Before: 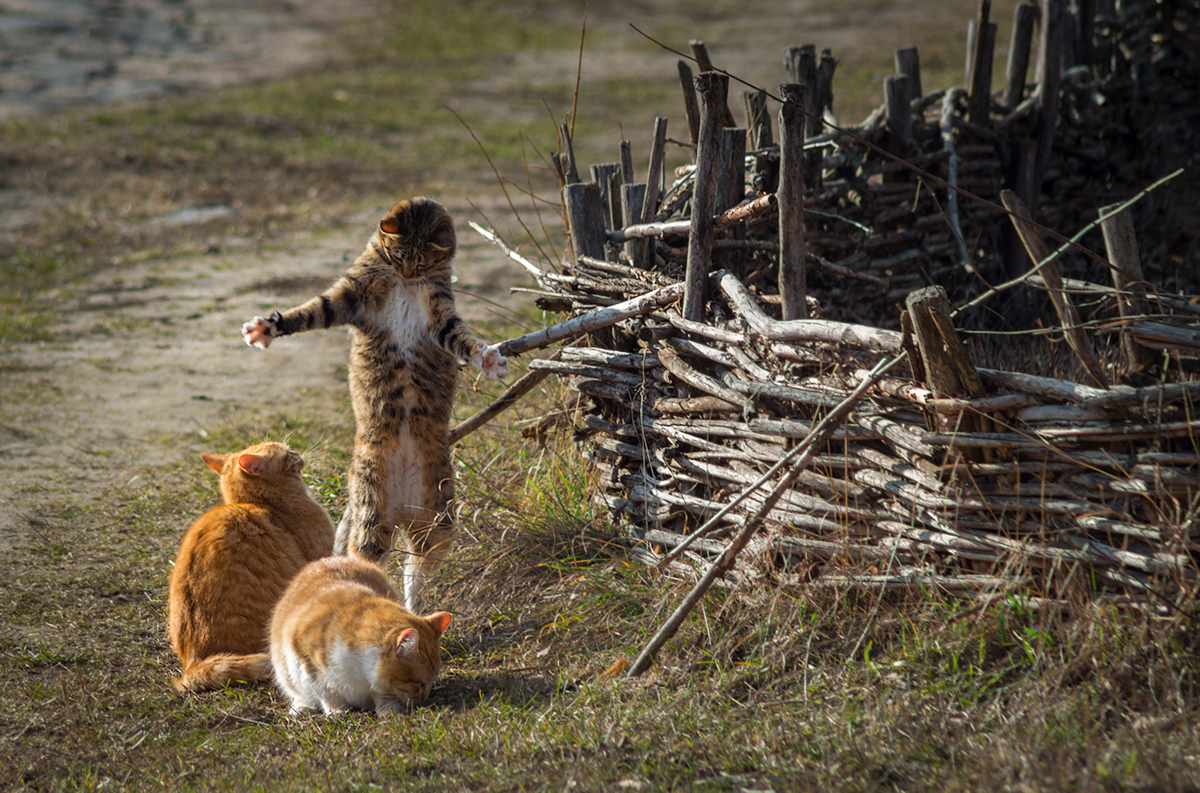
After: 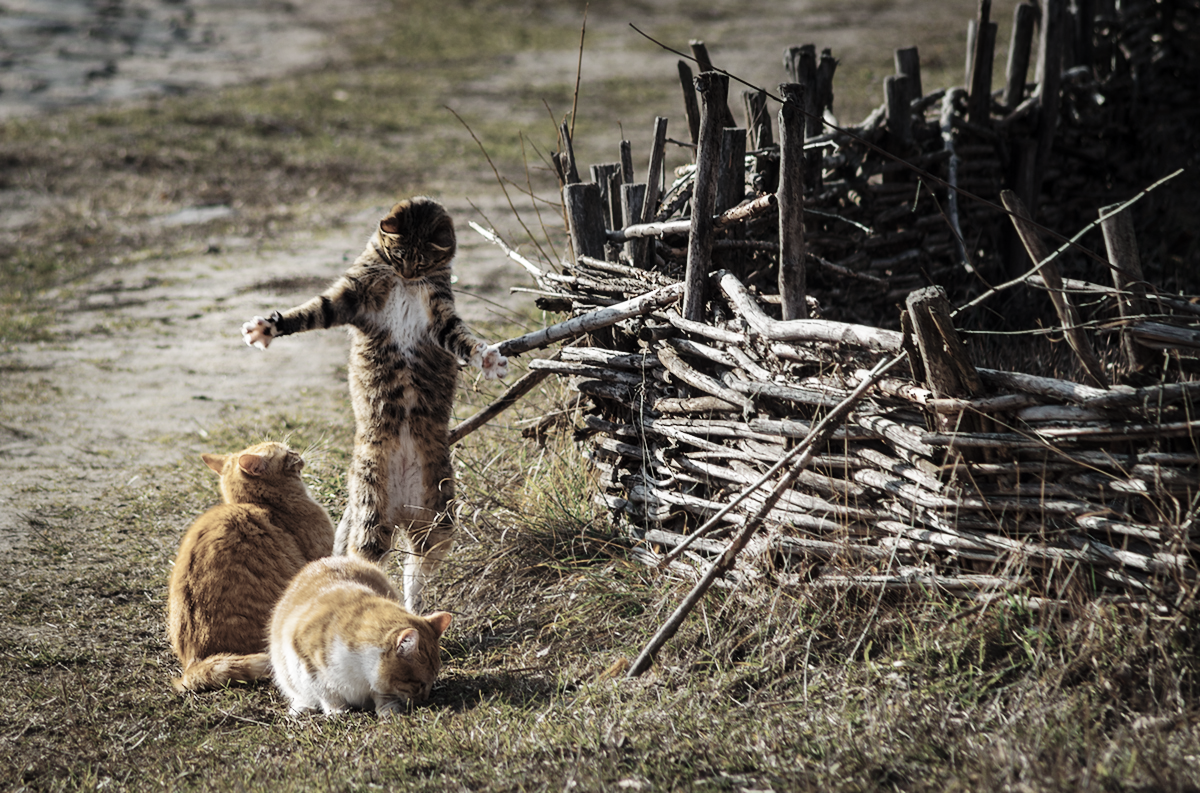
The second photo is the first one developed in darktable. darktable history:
base curve: curves: ch0 [(0, 0) (0.036, 0.025) (0.121, 0.166) (0.206, 0.329) (0.605, 0.79) (1, 1)], preserve colors none
color balance rgb: linear chroma grading › global chroma 15%, perceptual saturation grading › global saturation 30%
color correction: saturation 0.3
